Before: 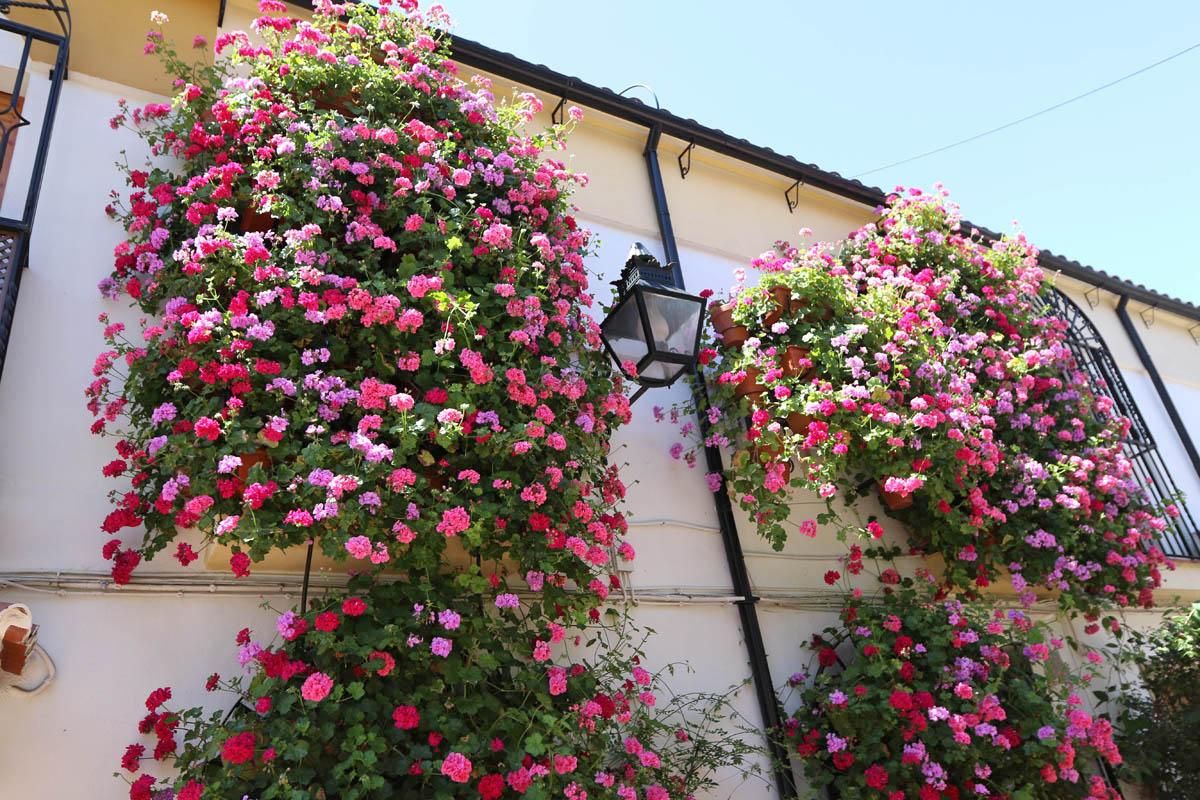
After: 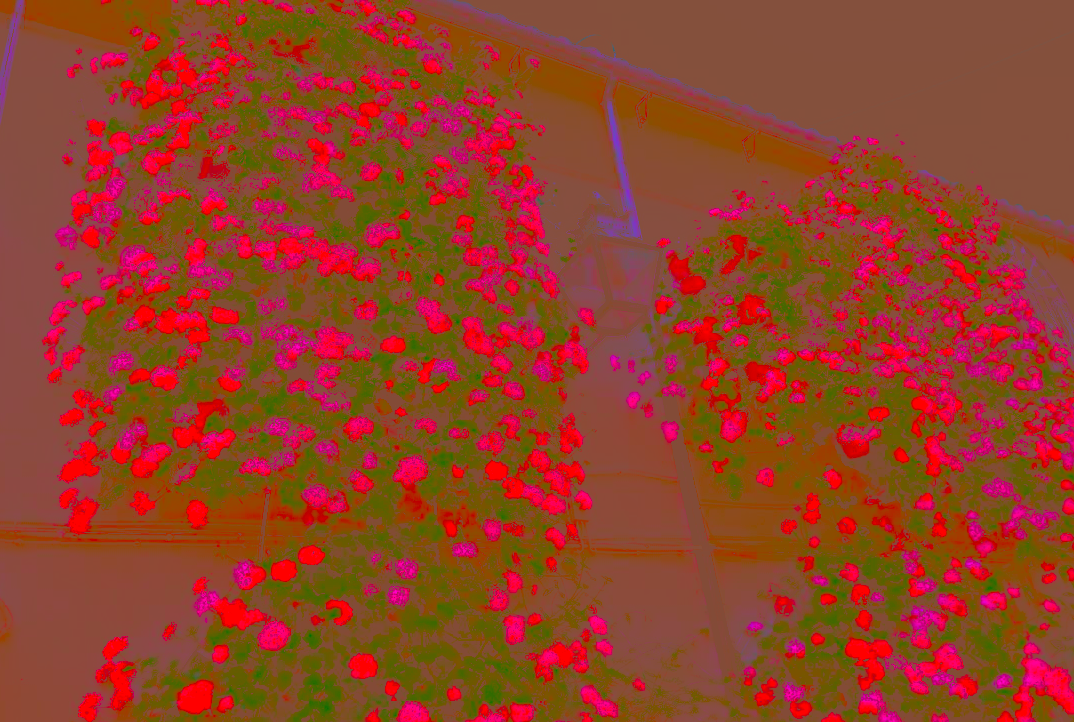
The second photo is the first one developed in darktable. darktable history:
crop: left 3.662%, top 6.424%, right 6.786%, bottom 3.305%
contrast brightness saturation: contrast -0.987, brightness -0.176, saturation 0.731
sharpen: on, module defaults
color correction: highlights a* 9.41, highlights b* 8.46, shadows a* 39.84, shadows b* 39.61, saturation 0.814
base curve: curves: ch0 [(0, 0) (0.007, 0.004) (0.027, 0.03) (0.046, 0.07) (0.207, 0.54) (0.442, 0.872) (0.673, 0.972) (1, 1)], preserve colors none
color balance rgb: global offset › luminance -0.506%, perceptual saturation grading › global saturation 10.441%
haze removal: compatibility mode true, adaptive false
